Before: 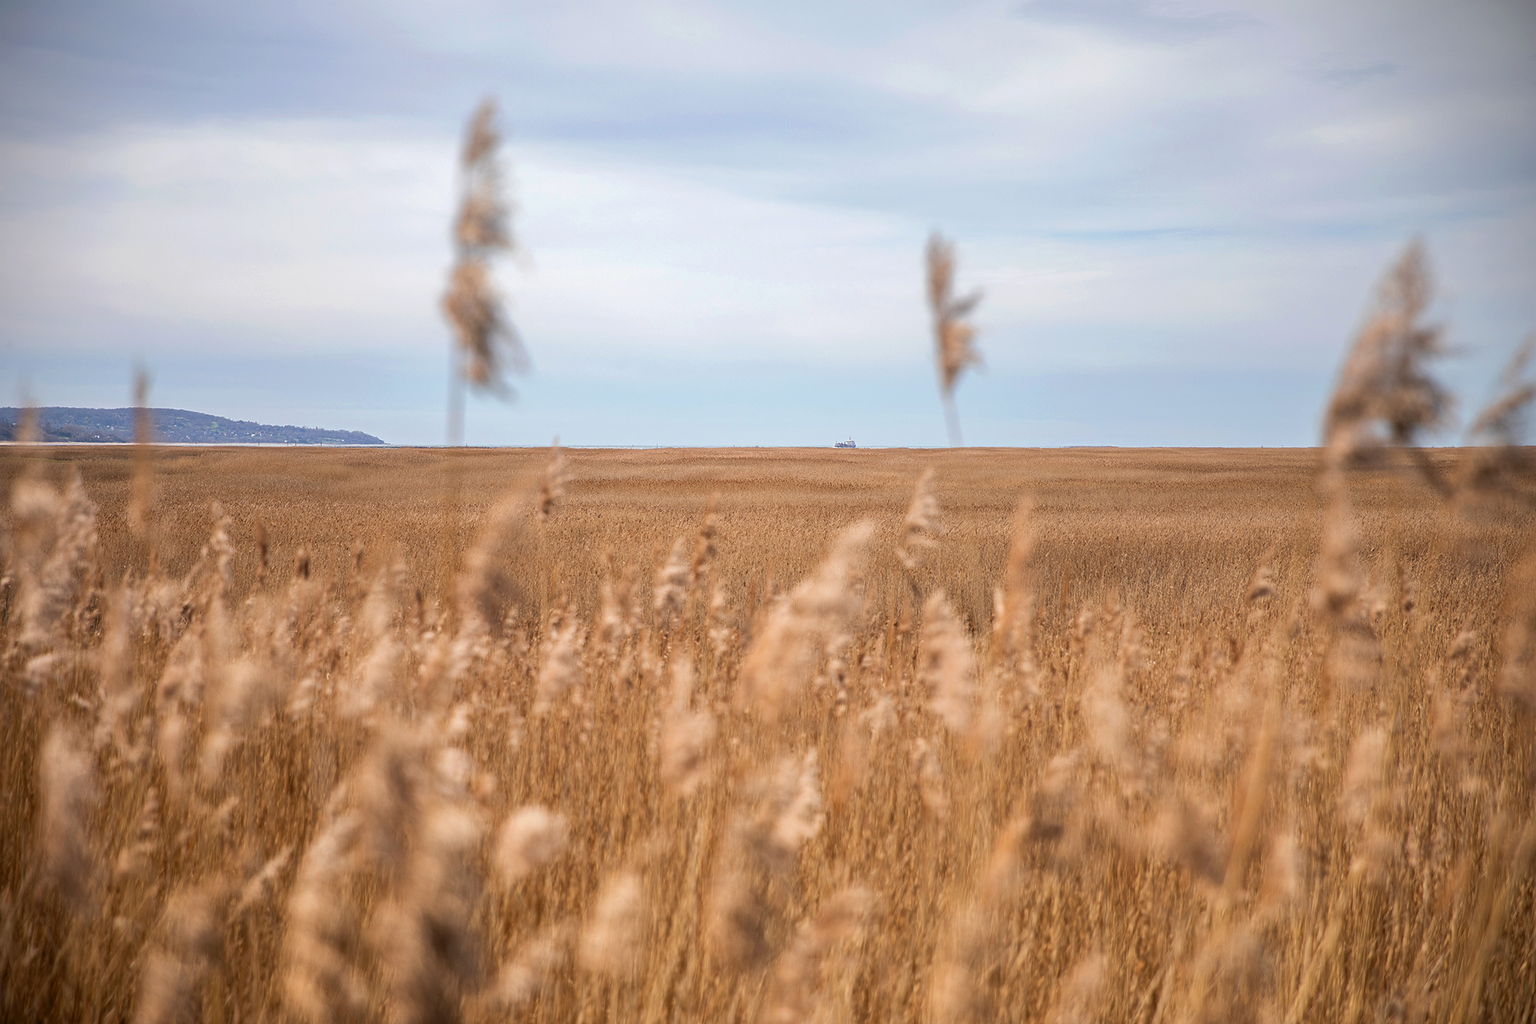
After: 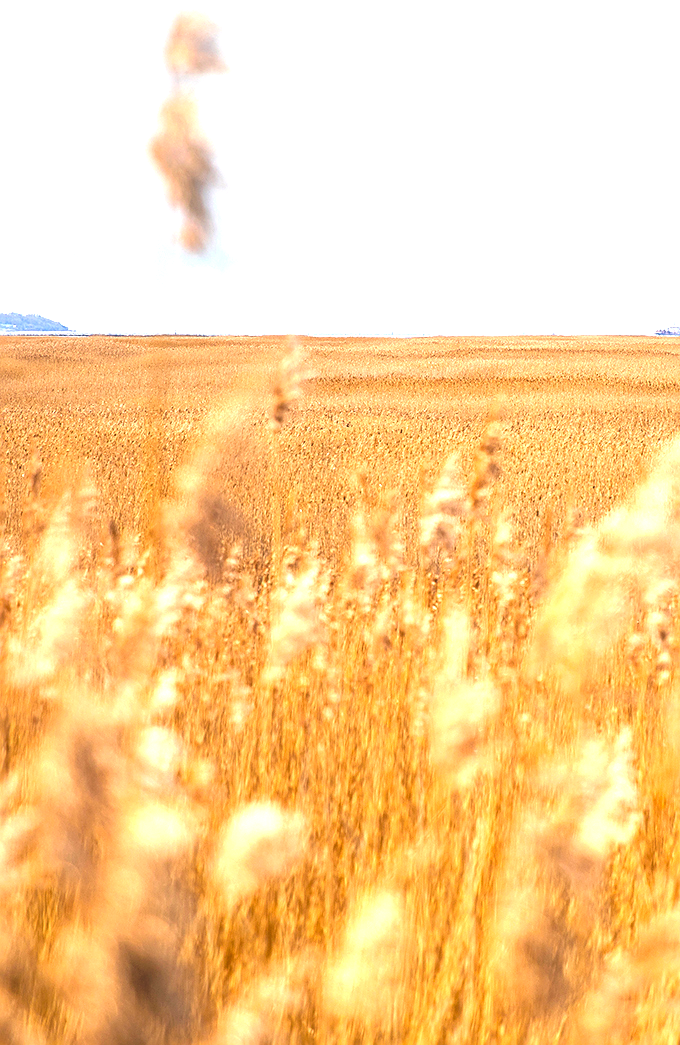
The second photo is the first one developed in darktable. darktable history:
sharpen: on, module defaults
exposure: black level correction -0.002, exposure 1.35 EV, compensate highlight preservation false
color balance rgb: global offset › luminance 1.48%, linear chroma grading › global chroma 8.926%, perceptual saturation grading › global saturation 17.537%, global vibrance 20%
crop and rotate: left 21.605%, top 18.56%, right 44.369%, bottom 2.99%
